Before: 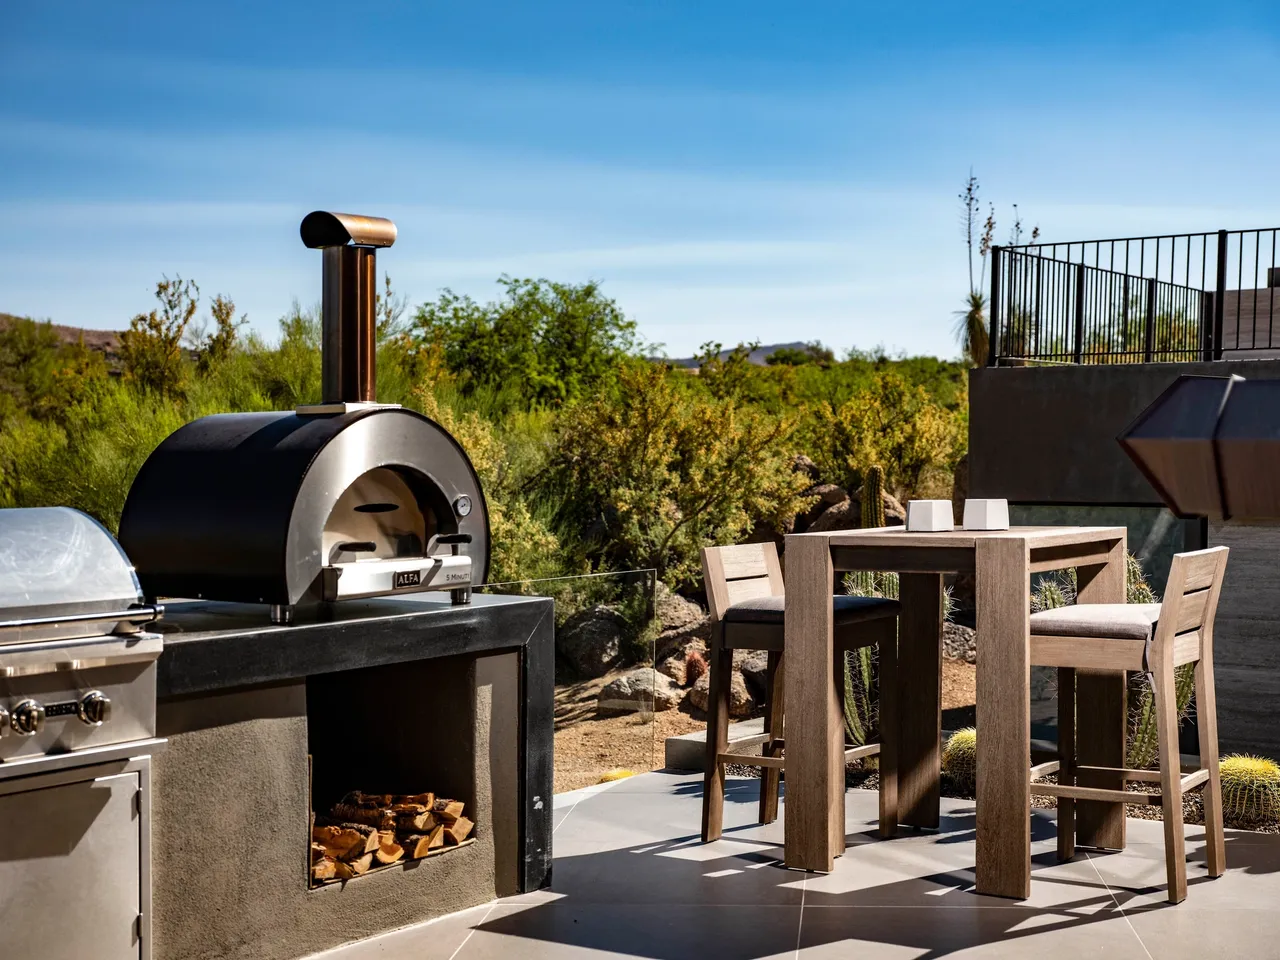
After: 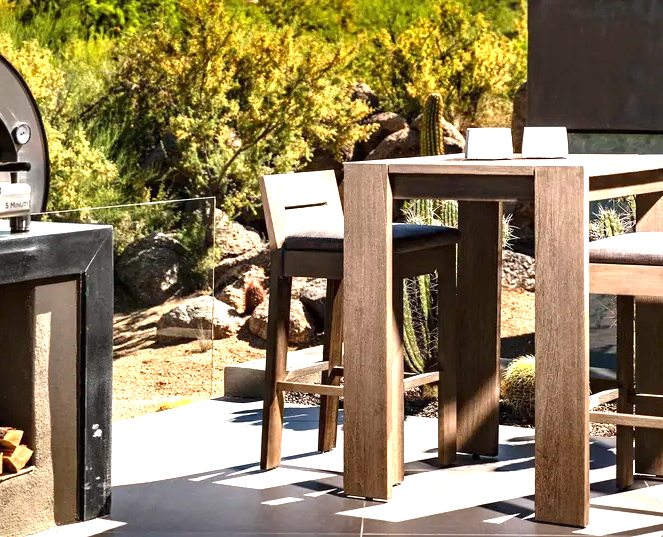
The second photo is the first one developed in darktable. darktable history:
crop: left 34.479%, top 38.822%, right 13.718%, bottom 5.172%
exposure: black level correction 0, exposure 1.388 EV, compensate exposure bias true, compensate highlight preservation false
